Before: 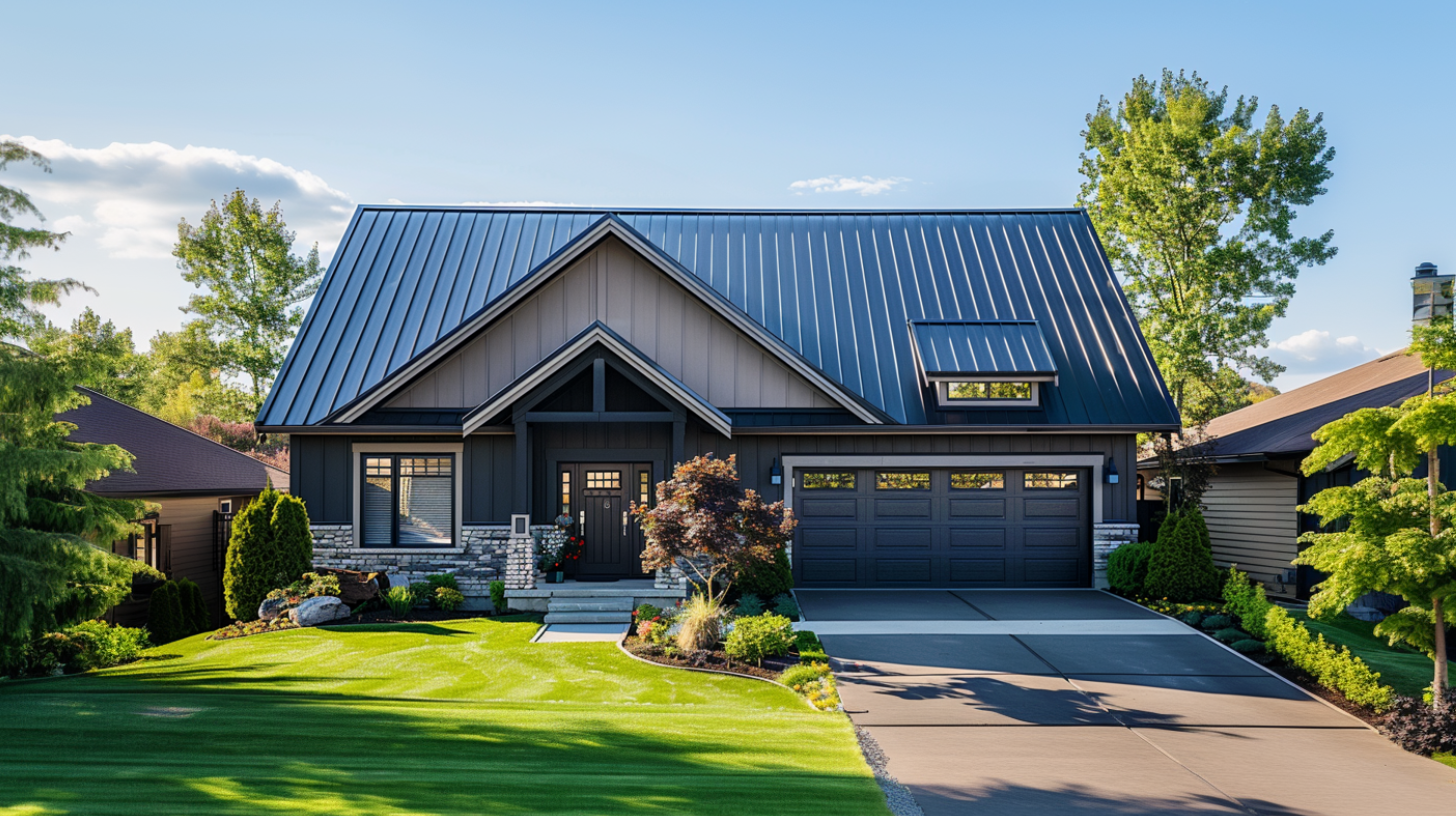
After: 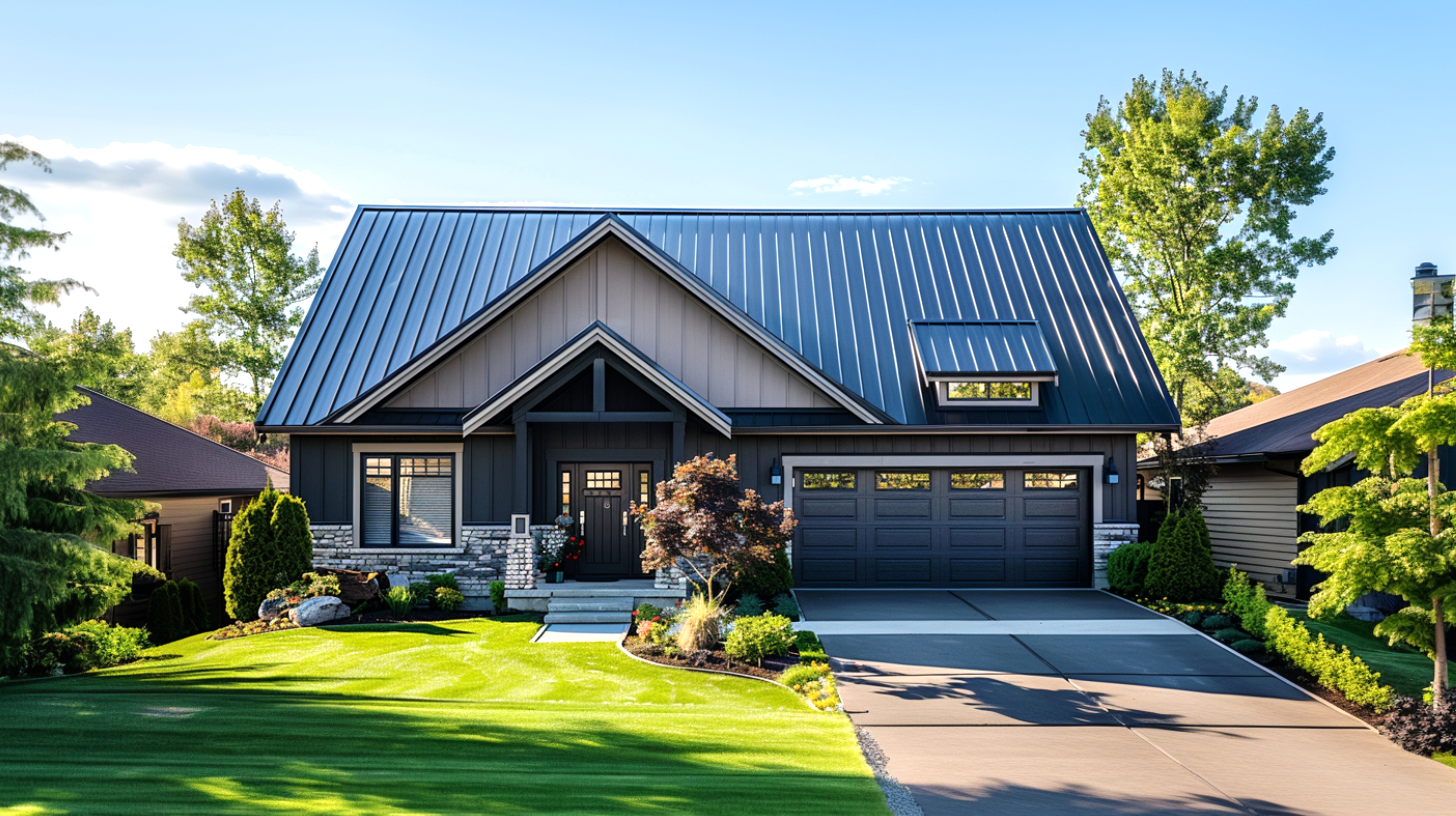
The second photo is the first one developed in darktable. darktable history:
tone equalizer: -8 EV -0.417 EV, -7 EV -0.423 EV, -6 EV -0.37 EV, -5 EV -0.219 EV, -3 EV 0.196 EV, -2 EV 0.311 EV, -1 EV 0.412 EV, +0 EV 0.413 EV
shadows and highlights: shadows 36.68, highlights -26.69, soften with gaussian
